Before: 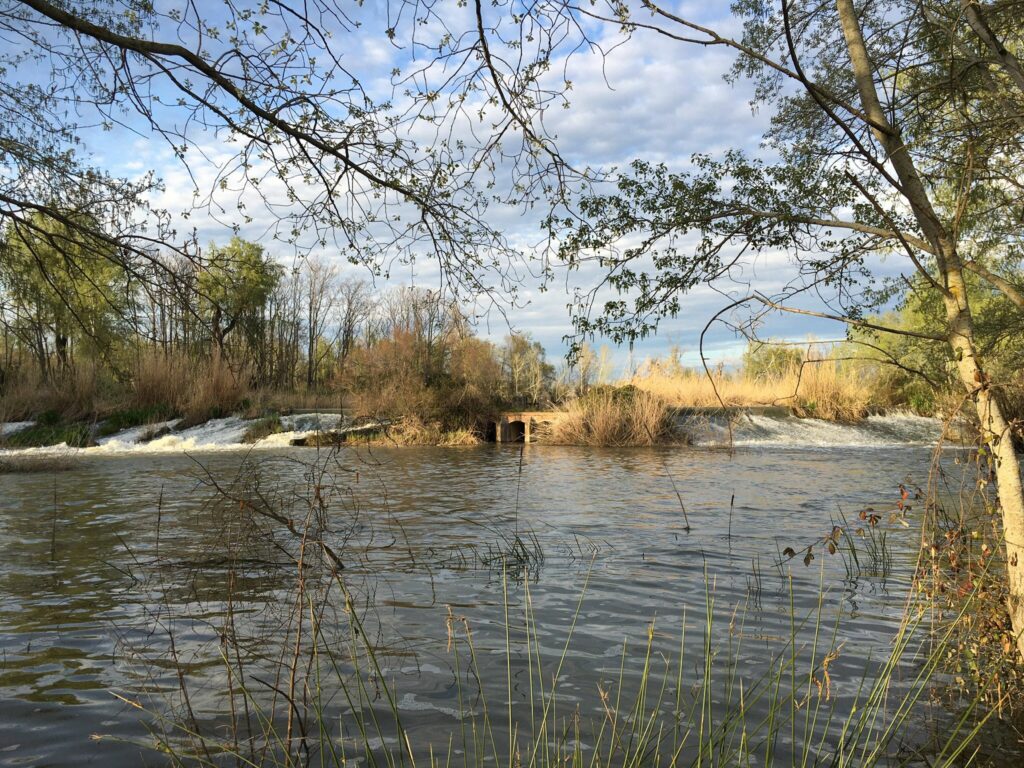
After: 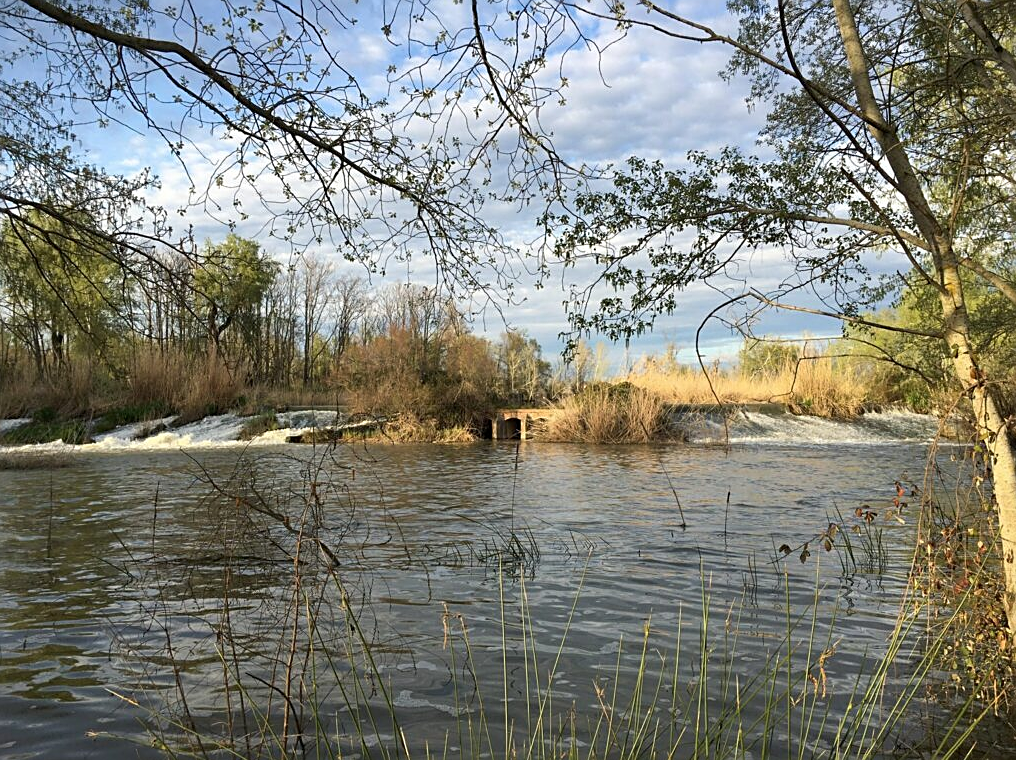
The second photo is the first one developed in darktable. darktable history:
sharpen: on, module defaults
crop: left 0.449%, top 0.488%, right 0.238%, bottom 0.485%
